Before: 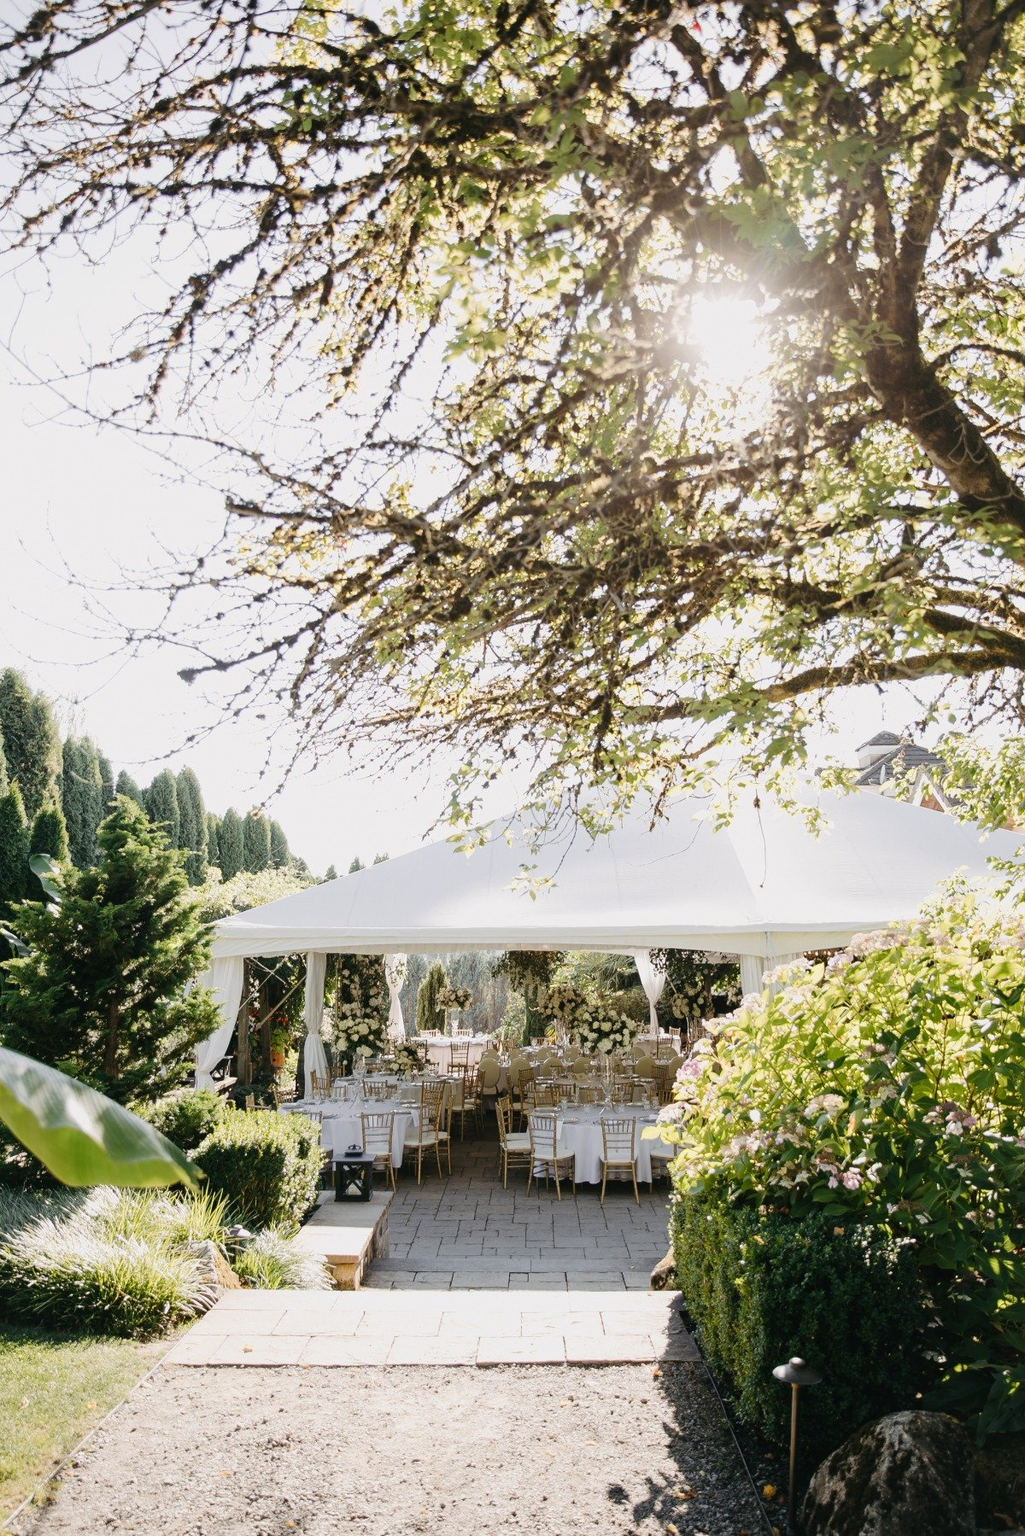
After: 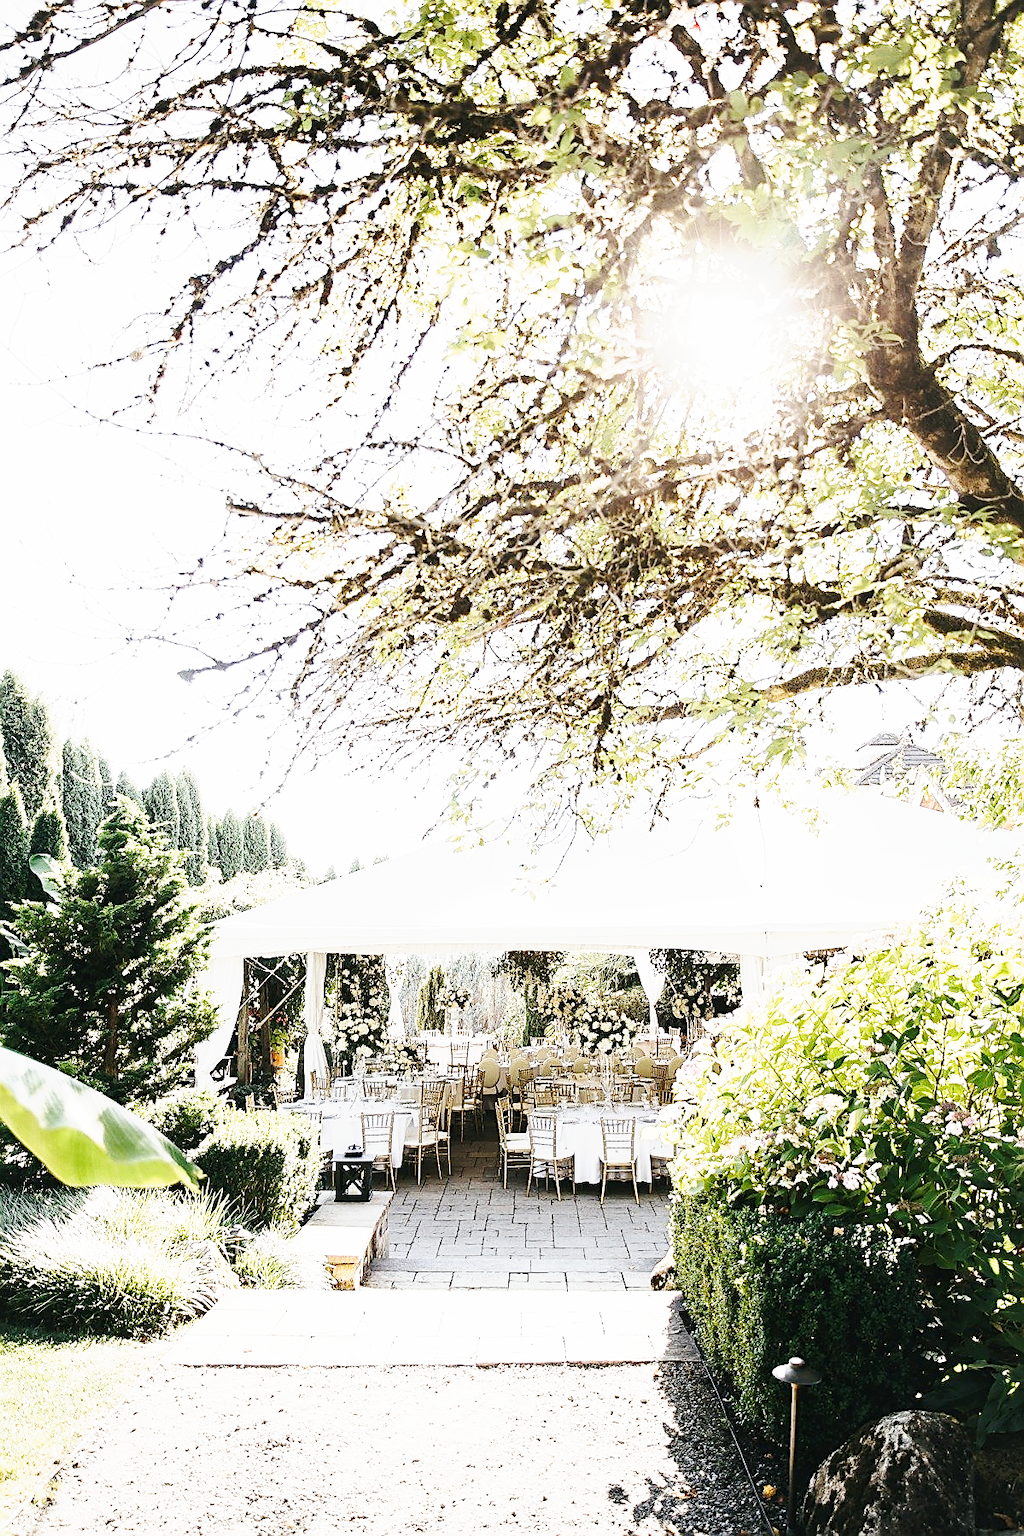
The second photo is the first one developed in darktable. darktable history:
exposure: exposure 0.401 EV, compensate highlight preservation false
sharpen: radius 1.377, amount 1.24, threshold 0.757
tone equalizer: -8 EV -0.782 EV, -7 EV -0.671 EV, -6 EV -0.59 EV, -5 EV -0.39 EV, -3 EV 0.389 EV, -2 EV 0.6 EV, -1 EV 0.7 EV, +0 EV 0.734 EV, edges refinement/feathering 500, mask exposure compensation -1.57 EV, preserve details no
base curve: curves: ch0 [(0, 0) (0.025, 0.046) (0.112, 0.277) (0.467, 0.74) (0.814, 0.929) (1, 0.942)], preserve colors none
